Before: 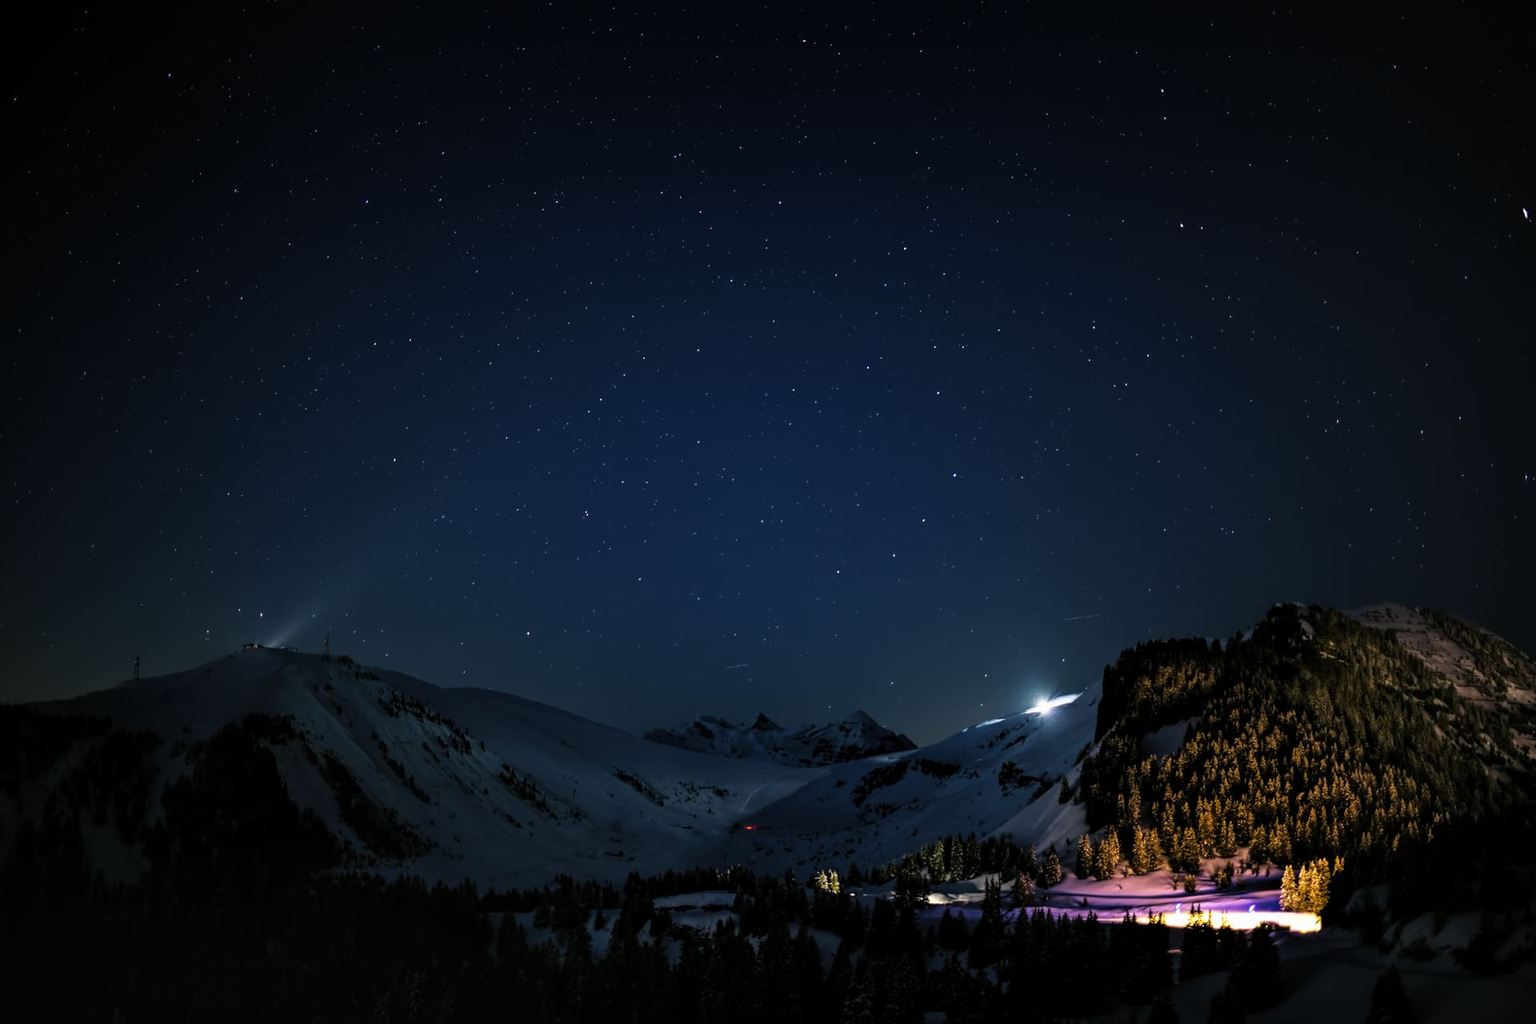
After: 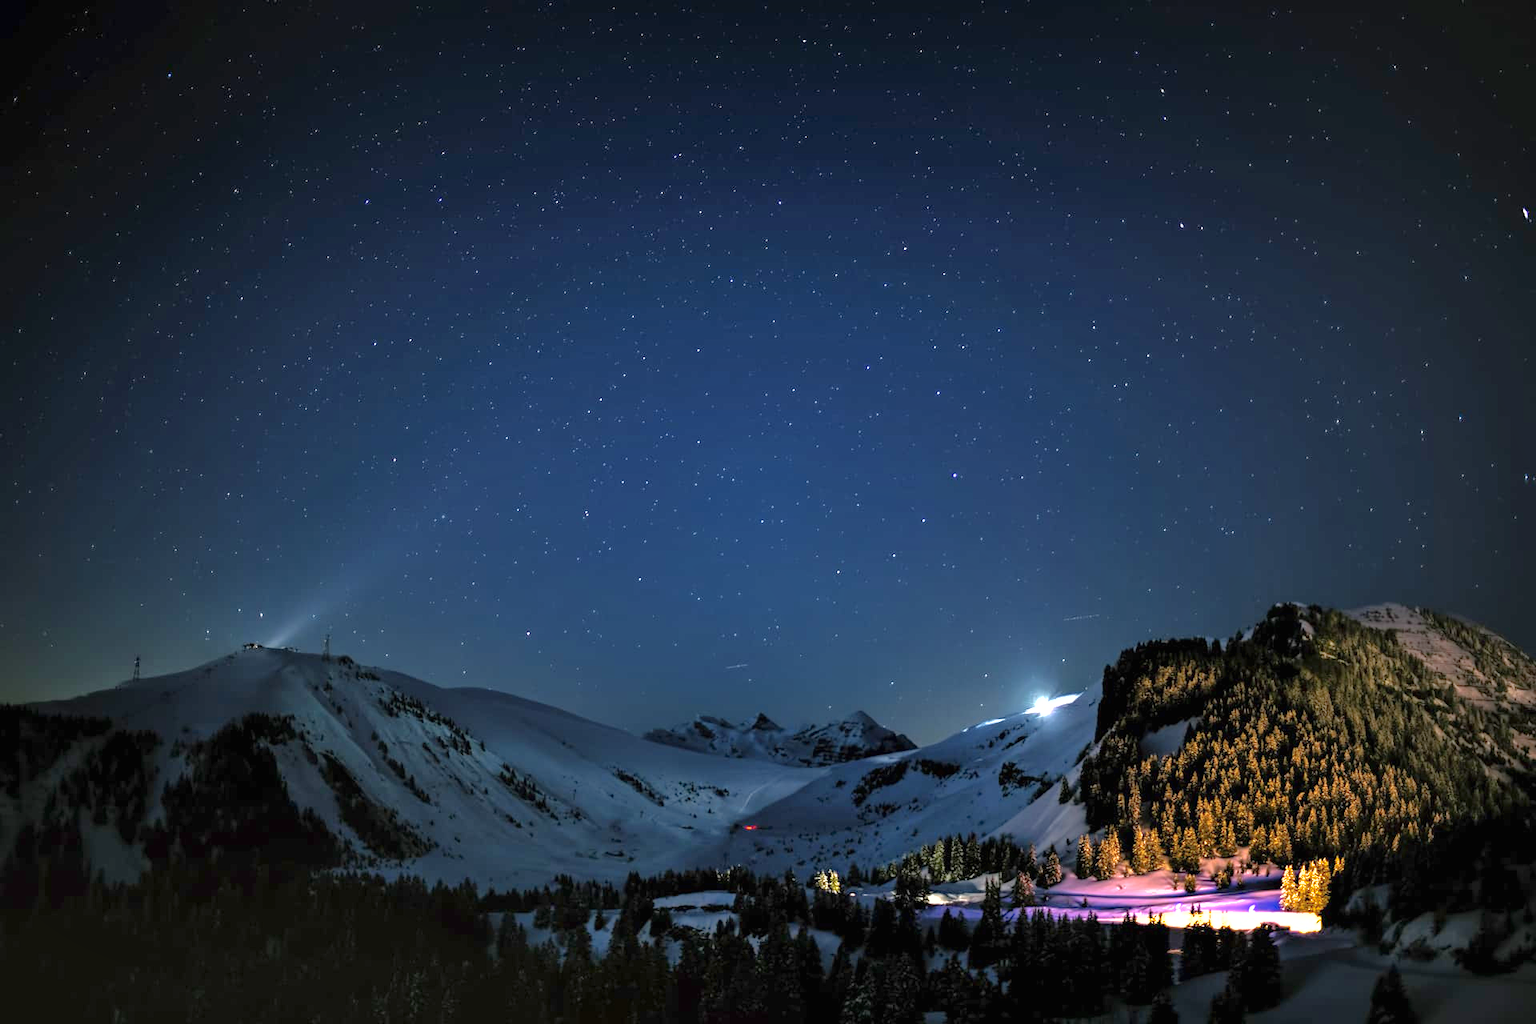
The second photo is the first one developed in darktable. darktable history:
shadows and highlights: on, module defaults
exposure: black level correction 0, exposure 1.2 EV, compensate highlight preservation false
